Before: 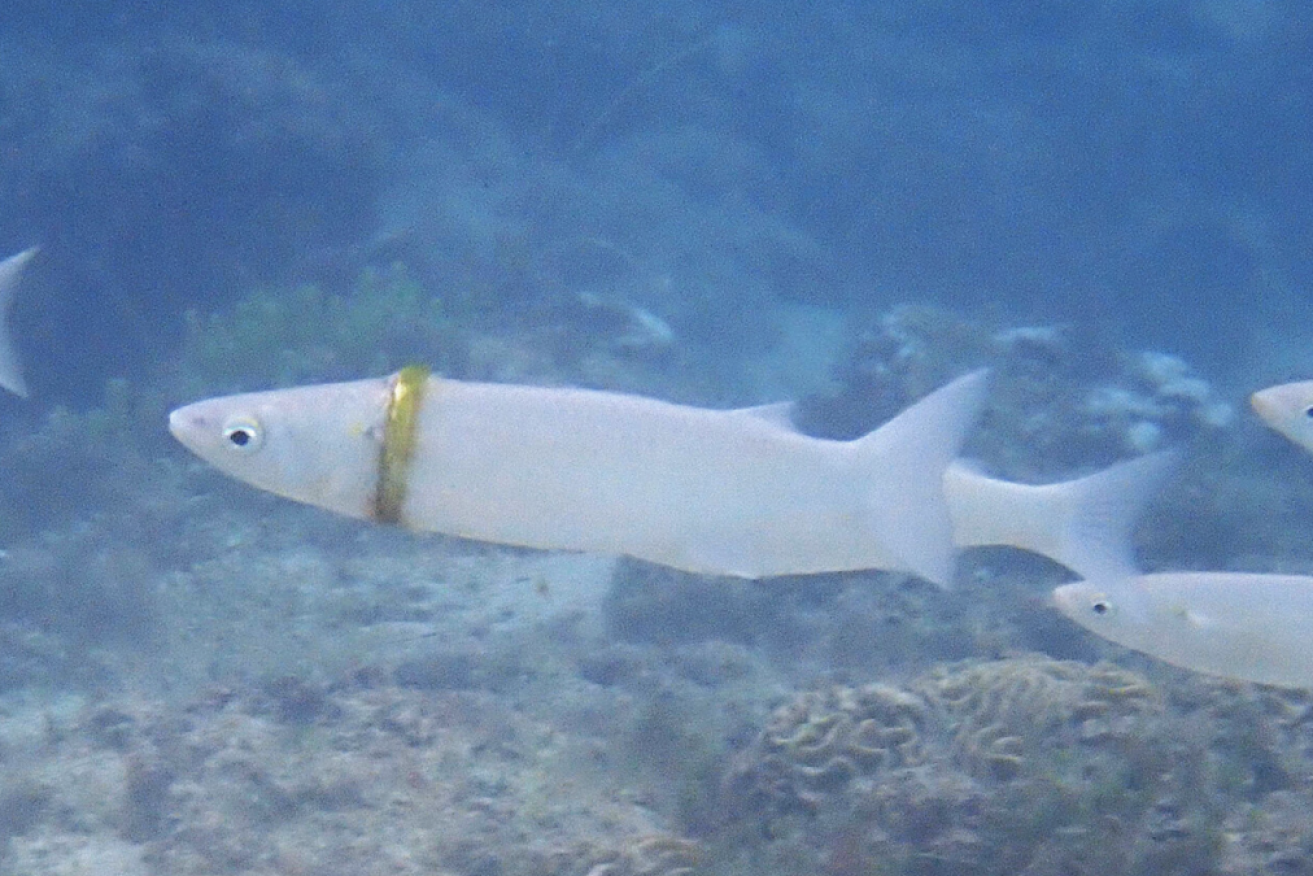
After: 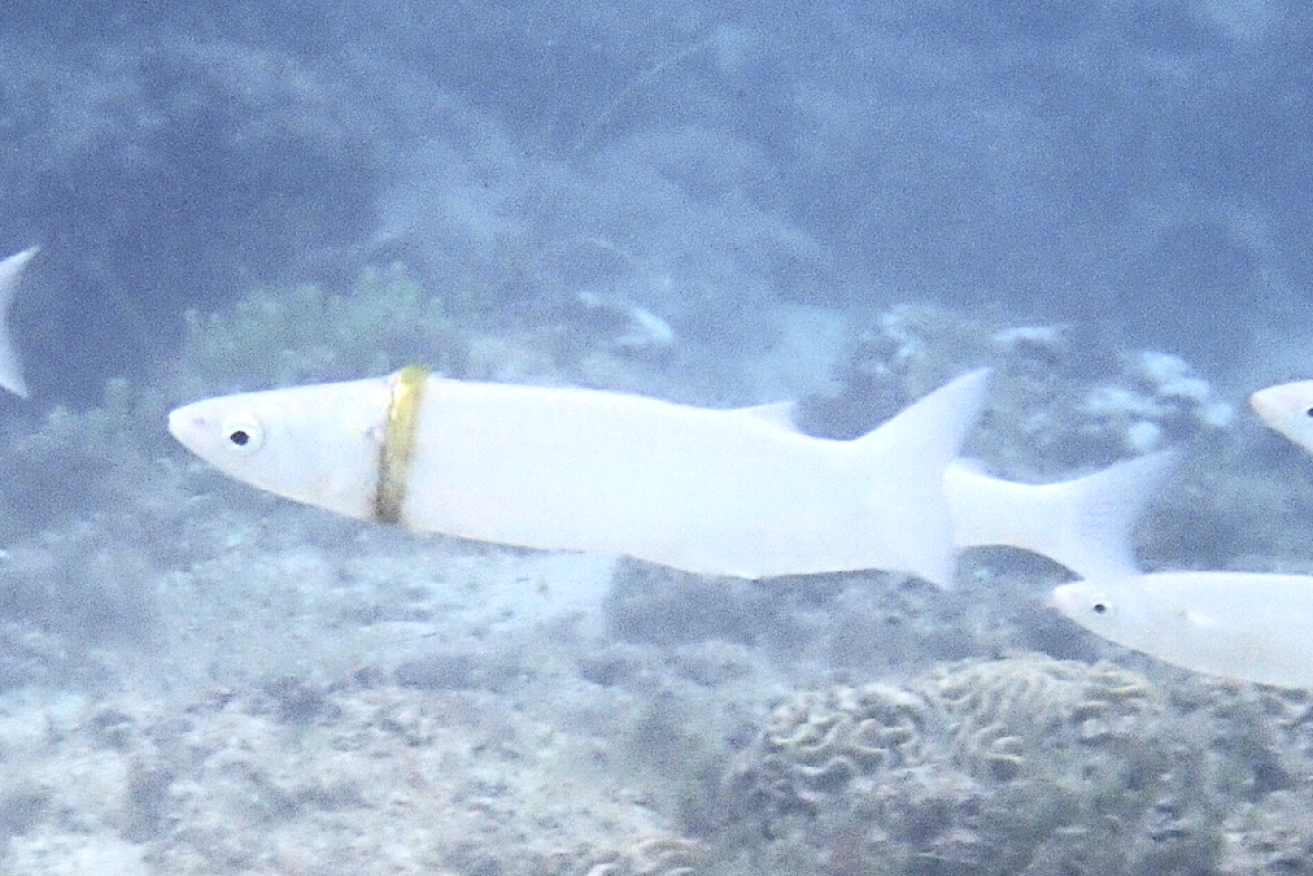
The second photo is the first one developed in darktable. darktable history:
contrast brightness saturation: contrast 0.251, saturation -0.306
exposure: black level correction 0, exposure 0.684 EV, compensate highlight preservation false
